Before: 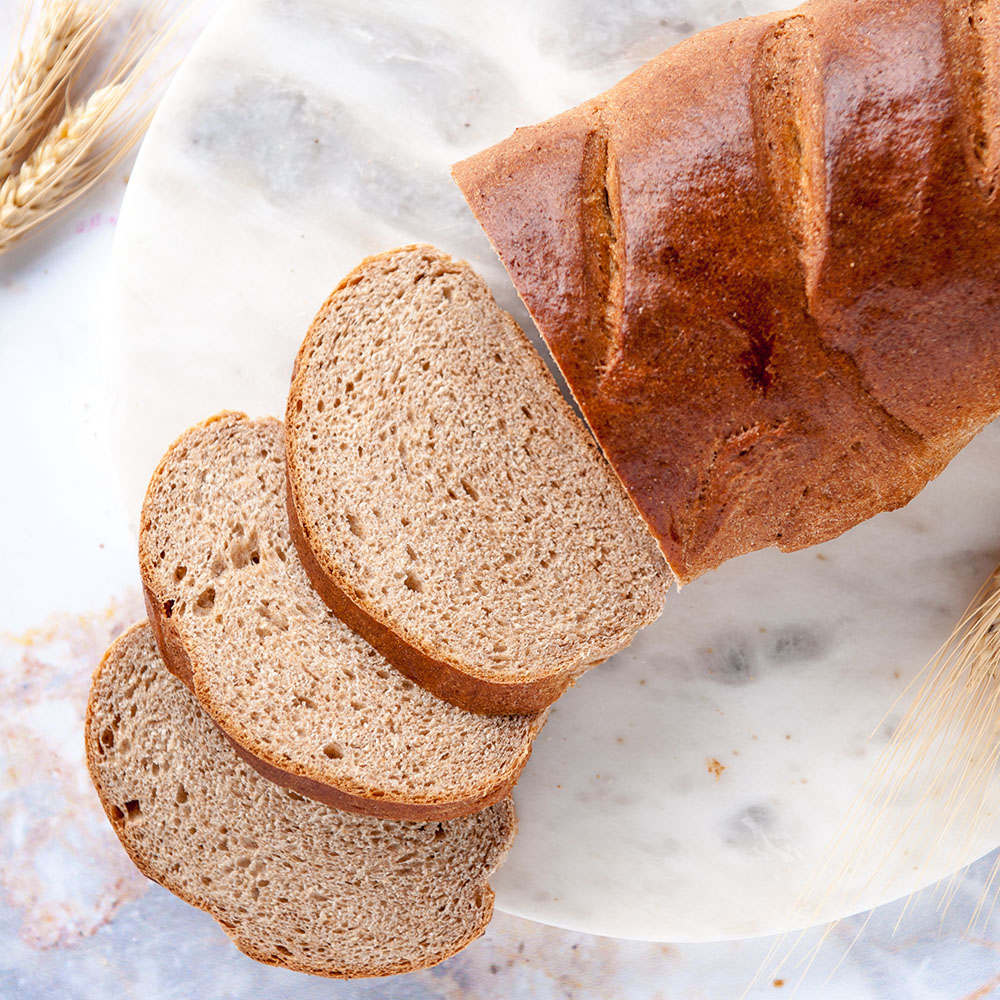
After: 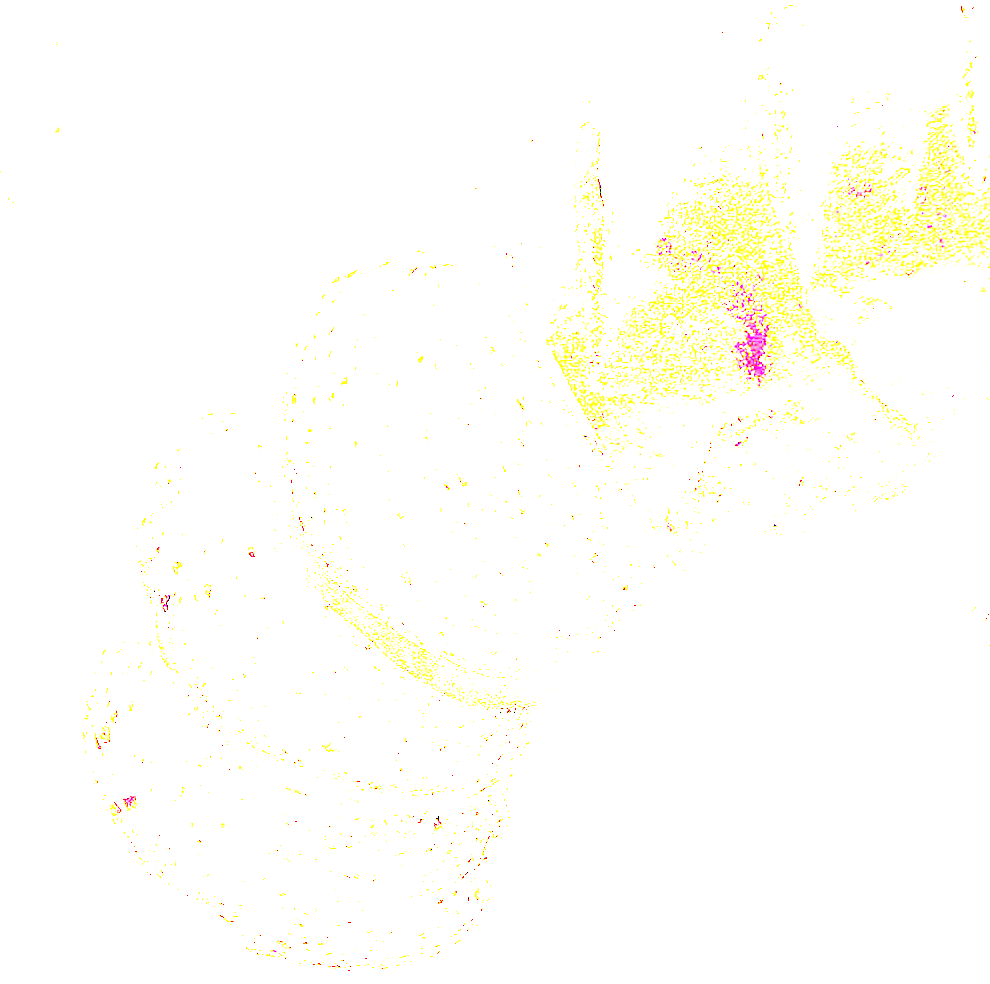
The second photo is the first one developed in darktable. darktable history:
rotate and perspective: rotation -0.45°, automatic cropping original format, crop left 0.008, crop right 0.992, crop top 0.012, crop bottom 0.988
exposure: exposure 8 EV, compensate highlight preservation false
